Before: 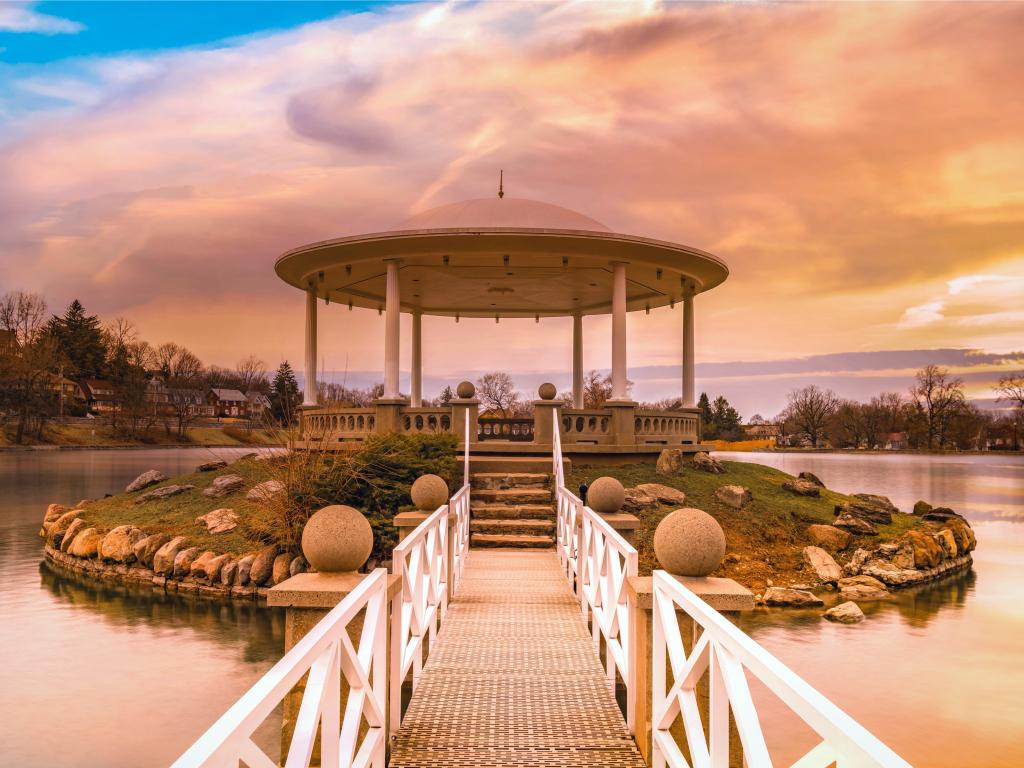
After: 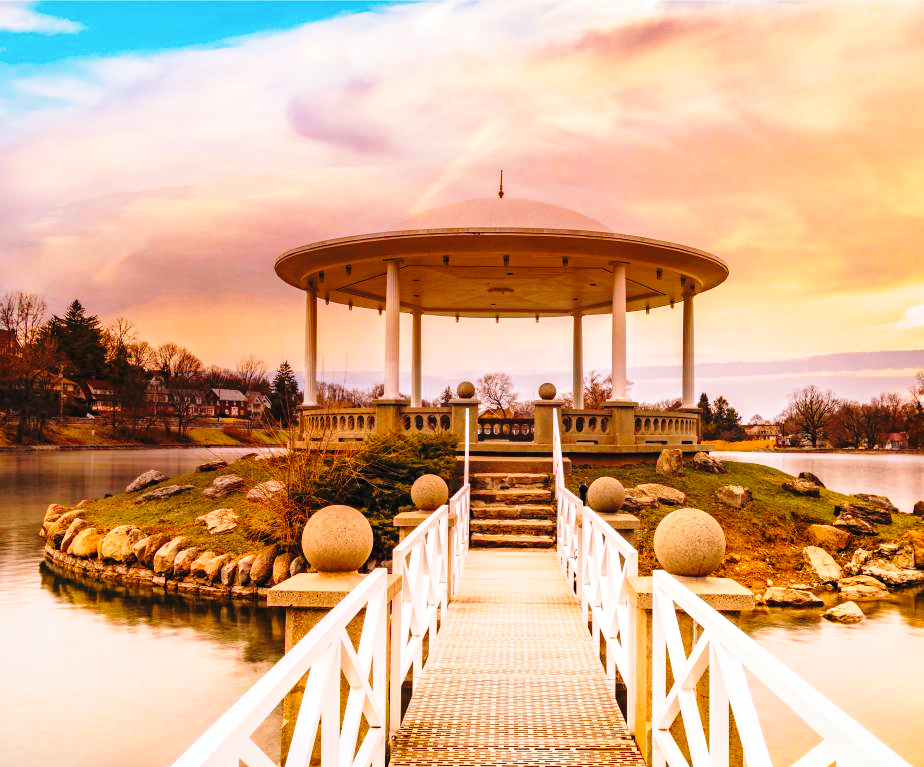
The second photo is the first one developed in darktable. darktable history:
crop: right 9.506%, bottom 0.049%
base curve: curves: ch0 [(0, 0) (0.04, 0.03) (0.133, 0.232) (0.448, 0.748) (0.843, 0.968) (1, 1)], preserve colors none
